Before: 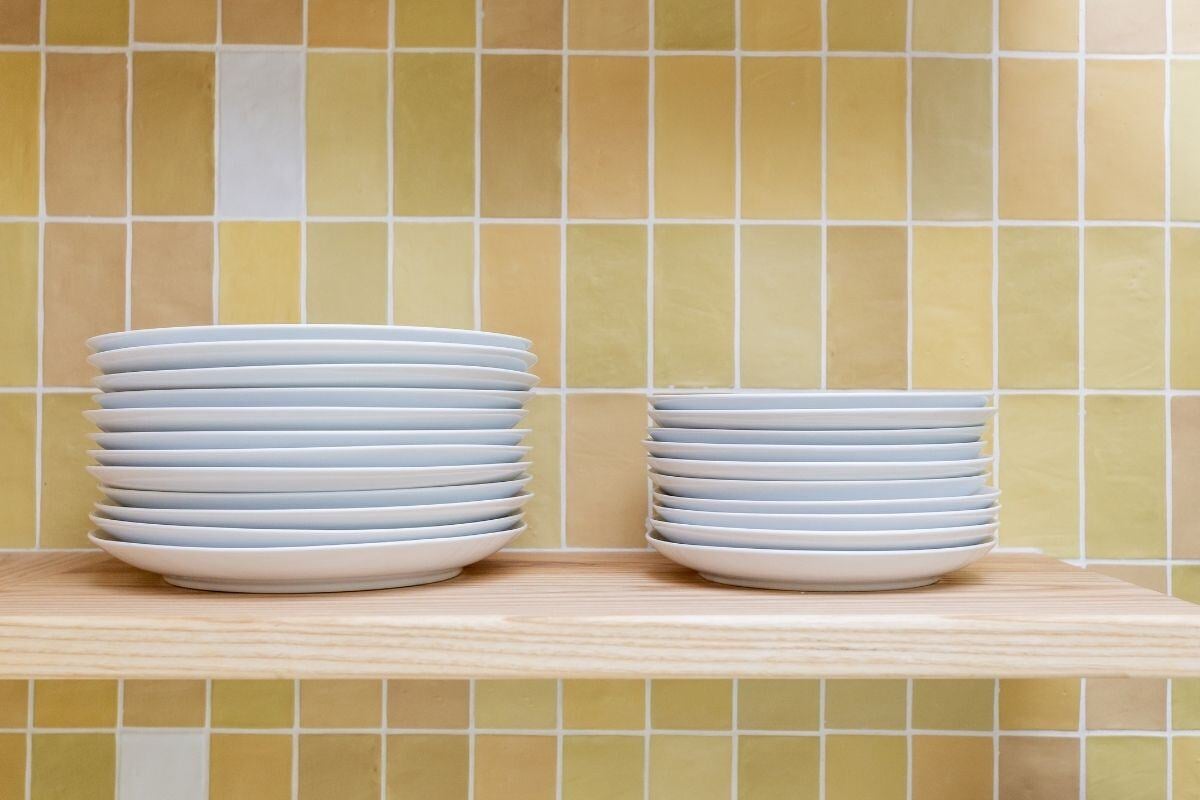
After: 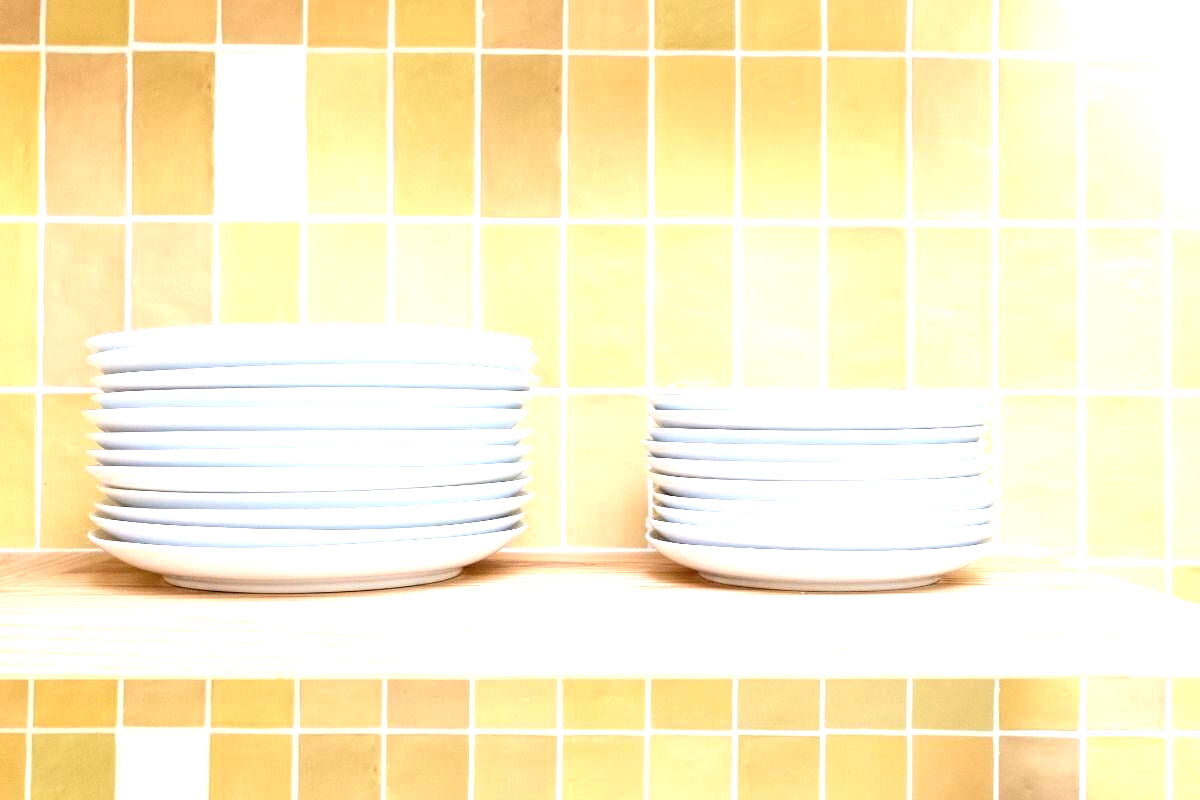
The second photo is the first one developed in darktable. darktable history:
exposure: black level correction 0, exposure 1.297 EV, compensate highlight preservation false
